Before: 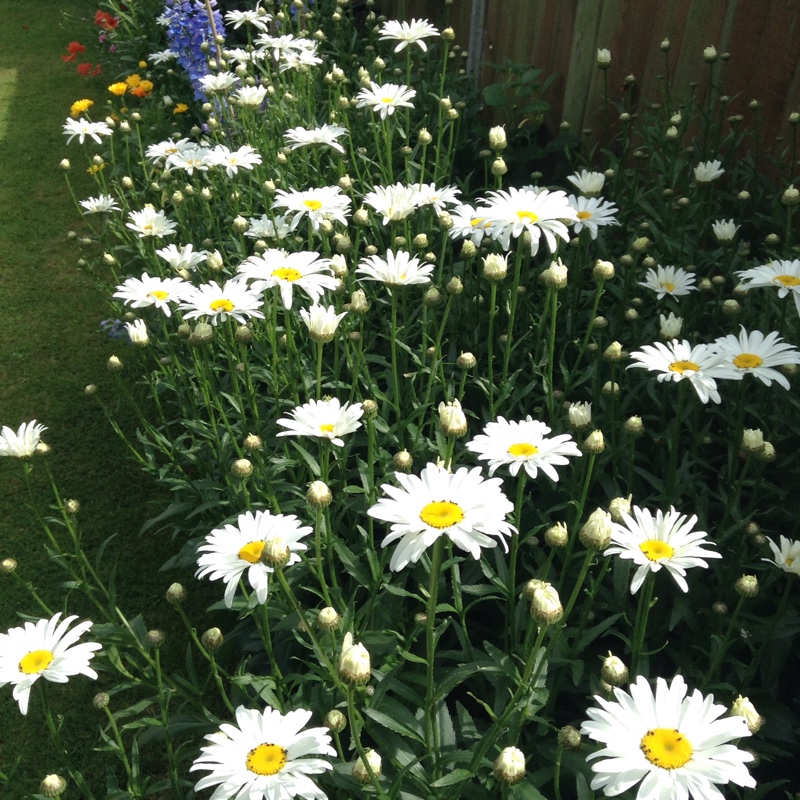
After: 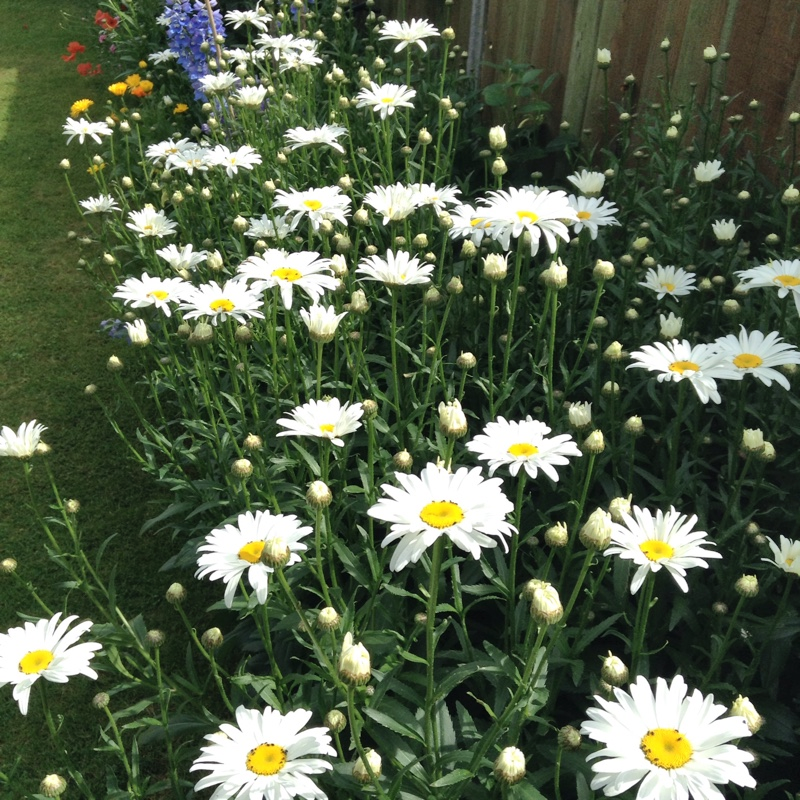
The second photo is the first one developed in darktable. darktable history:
shadows and highlights: shadows 60.24, soften with gaussian
